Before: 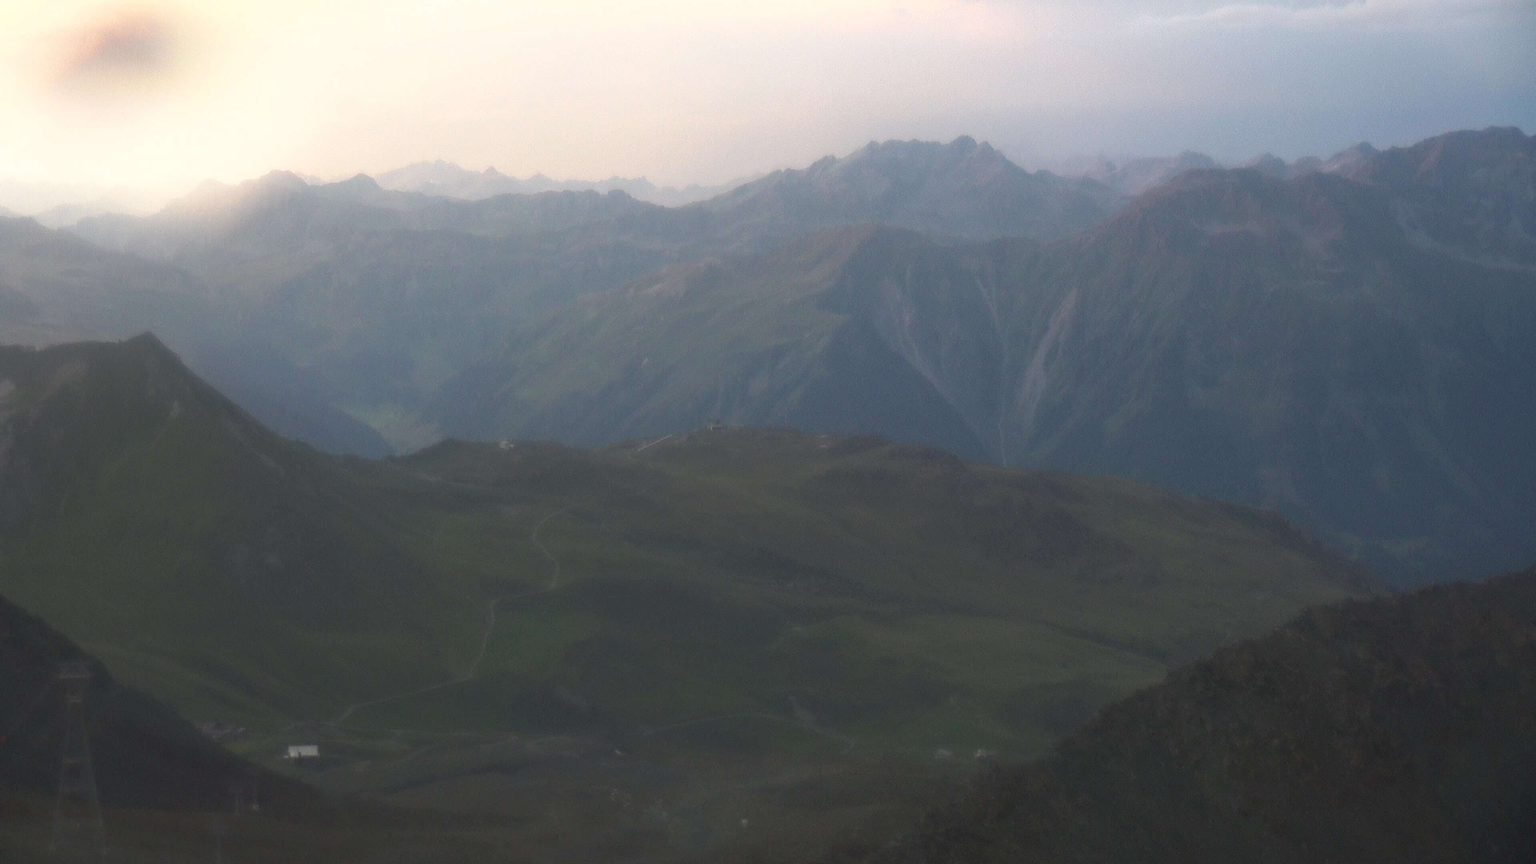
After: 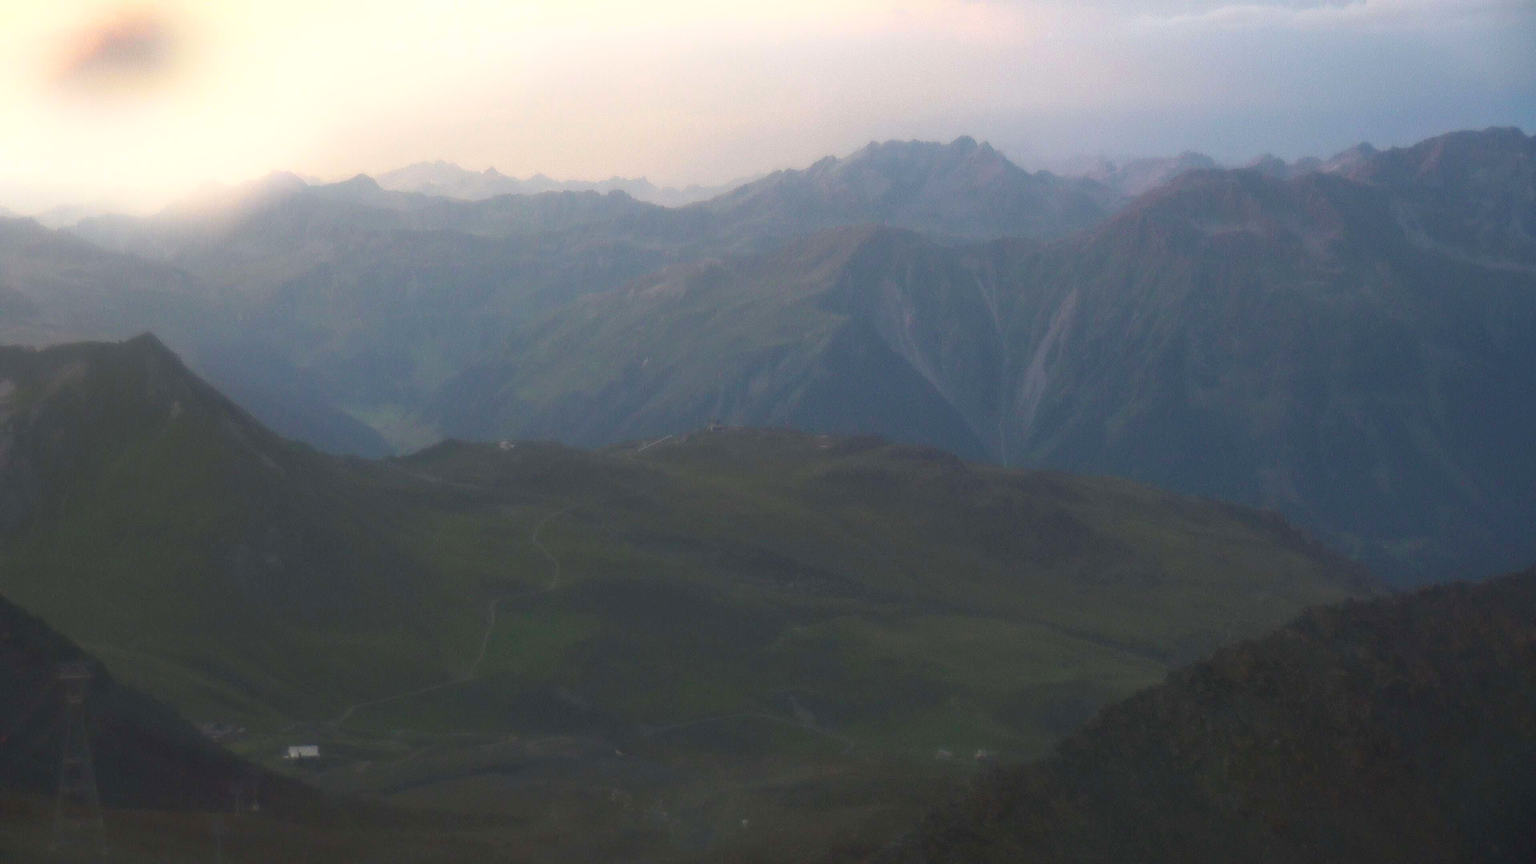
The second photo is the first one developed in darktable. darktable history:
bloom: size 13.65%, threshold 98.39%, strength 4.82%
exposure: exposure -0.064 EV, compensate highlight preservation false
color balance: output saturation 120%
